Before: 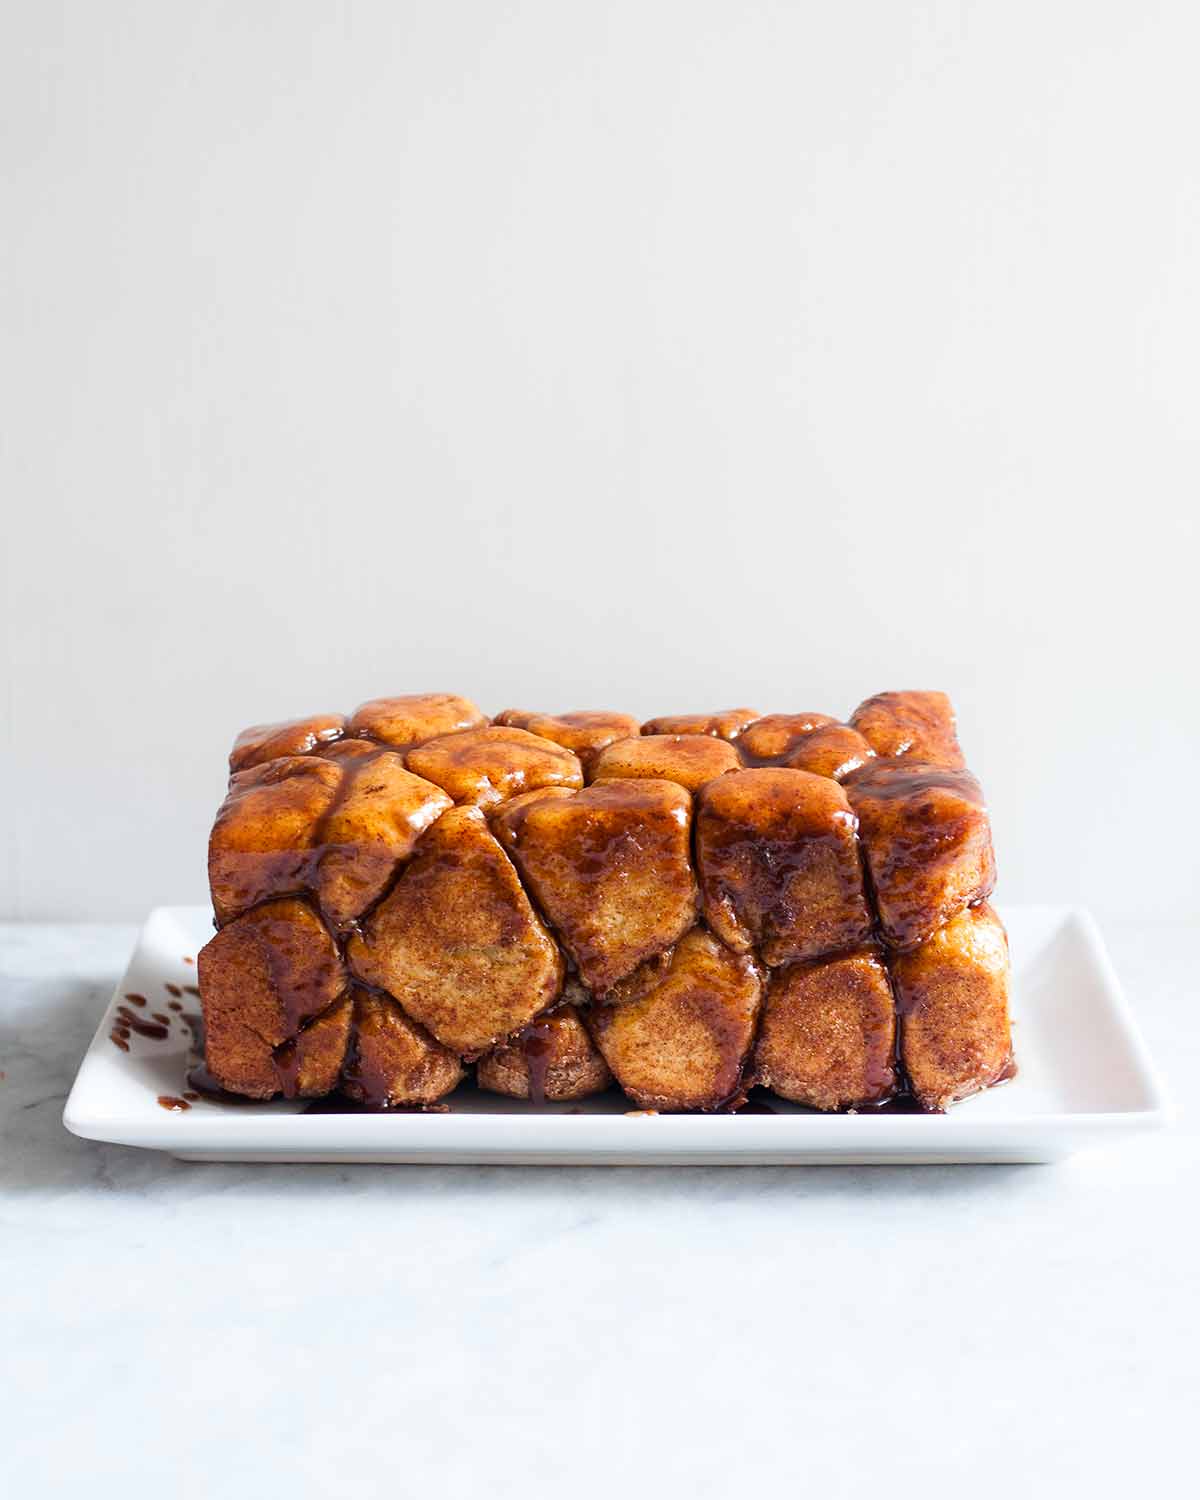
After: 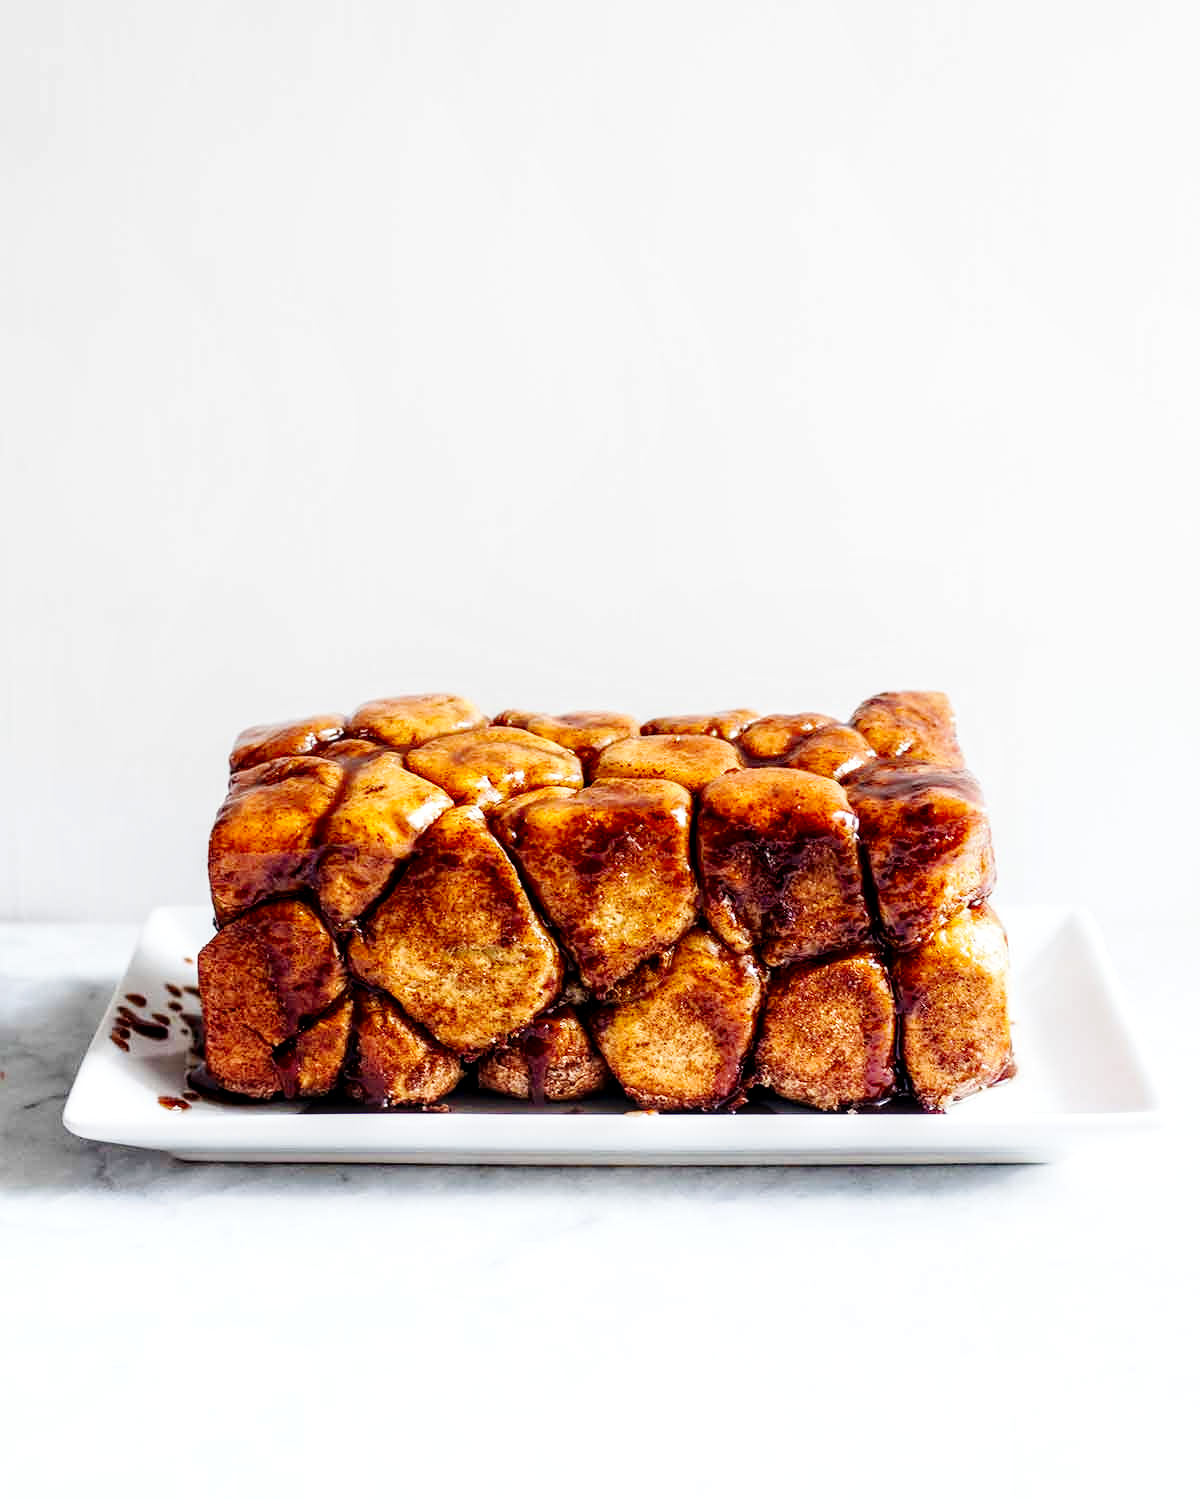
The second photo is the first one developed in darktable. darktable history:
base curve: curves: ch0 [(0, 0) (0.036, 0.025) (0.121, 0.166) (0.206, 0.329) (0.605, 0.79) (1, 1)], preserve colors none
local contrast: detail 150%
